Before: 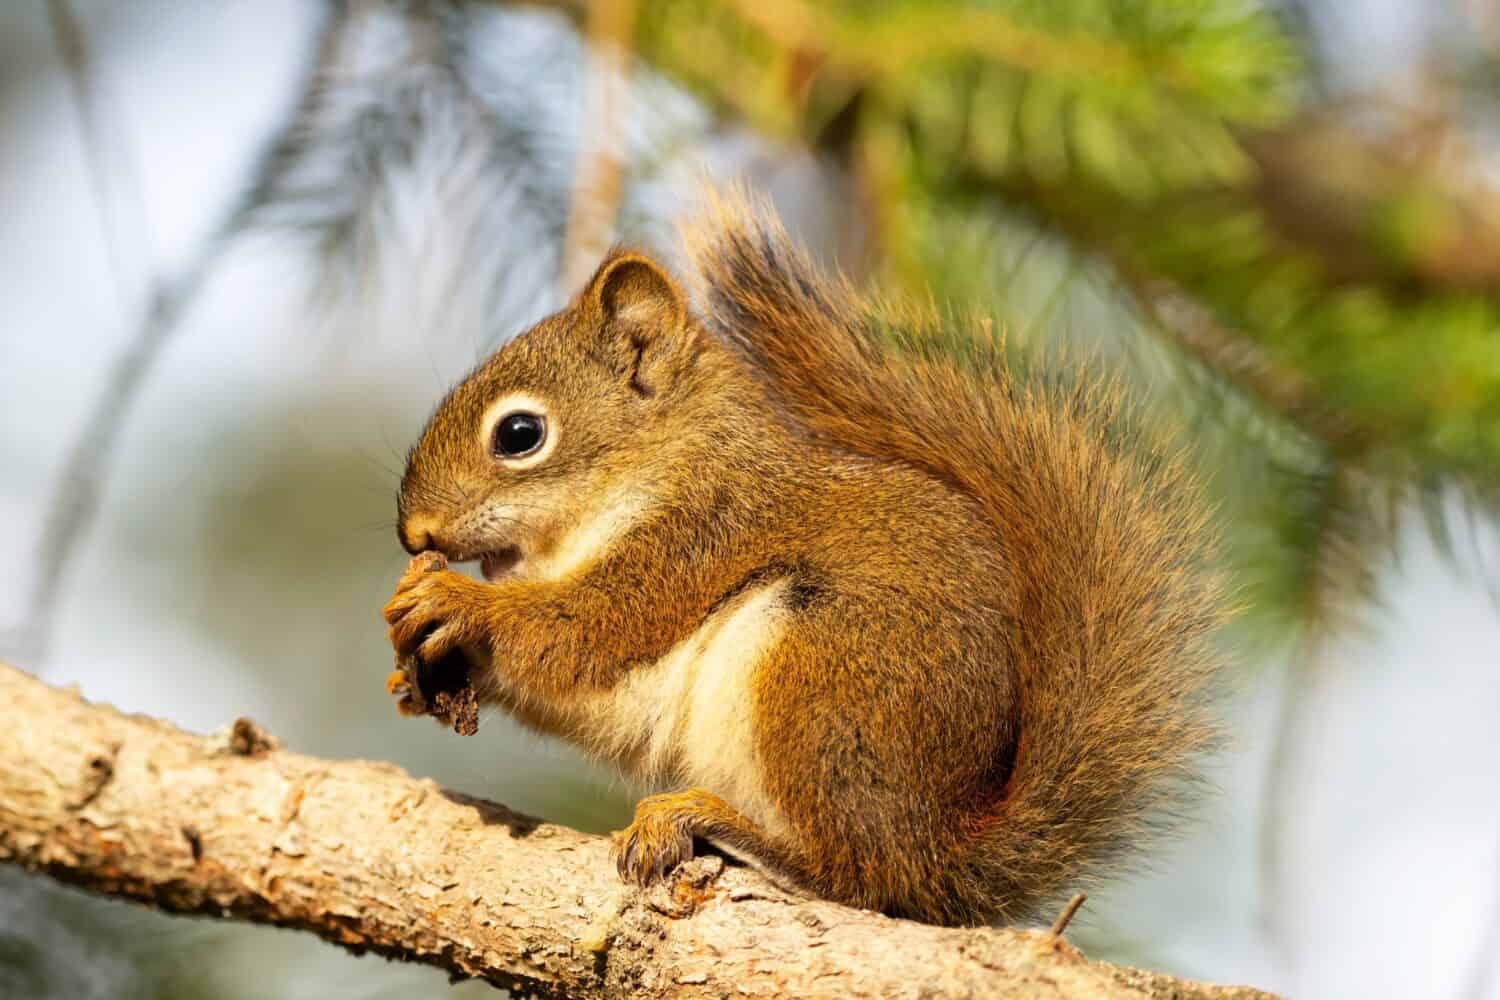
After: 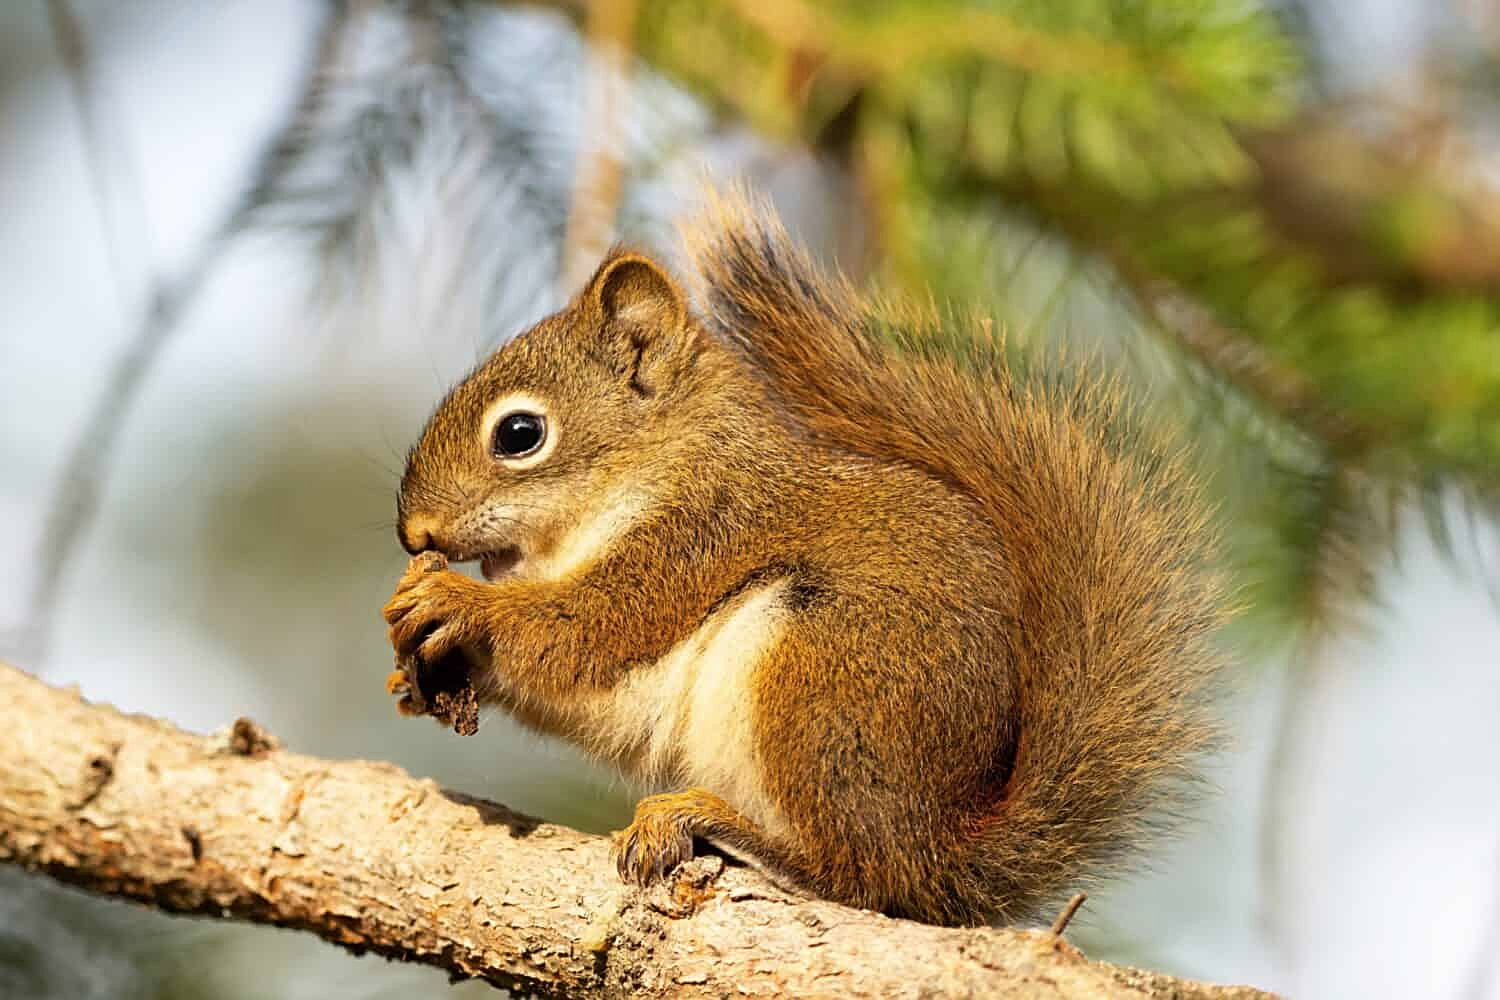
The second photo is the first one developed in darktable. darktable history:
sharpen: on, module defaults
contrast brightness saturation: saturation -0.056
